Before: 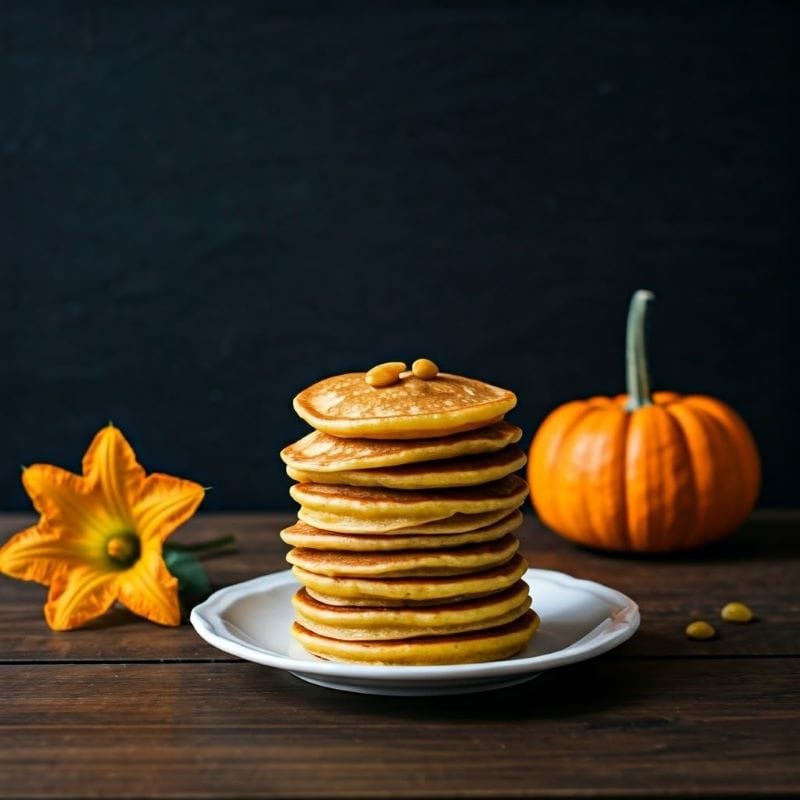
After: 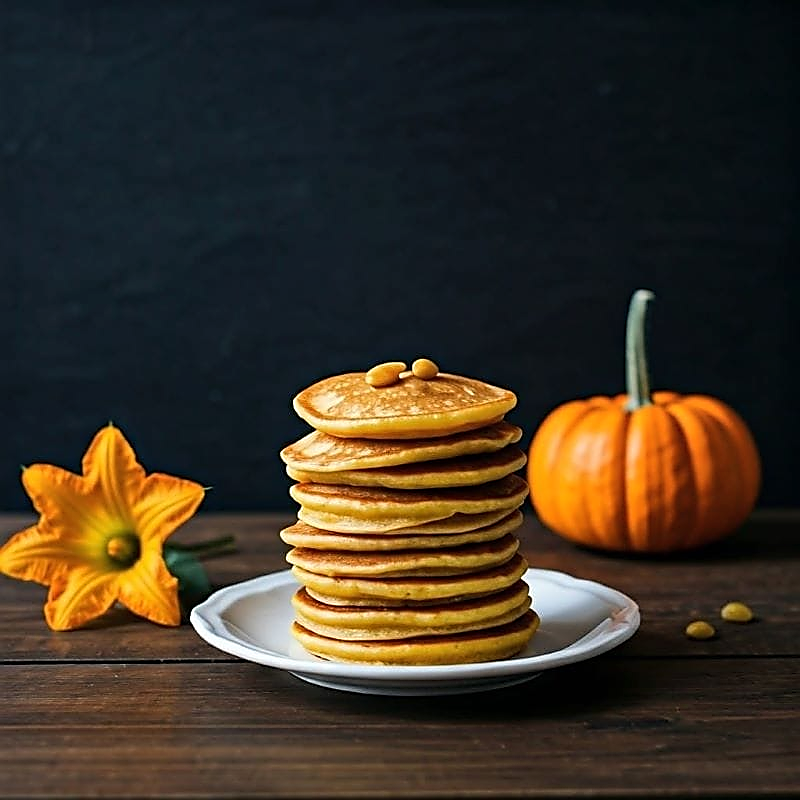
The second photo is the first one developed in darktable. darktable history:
shadows and highlights: shadows 24.52, highlights -78.81, soften with gaussian
sharpen: radius 1.422, amount 1.257, threshold 0.817
